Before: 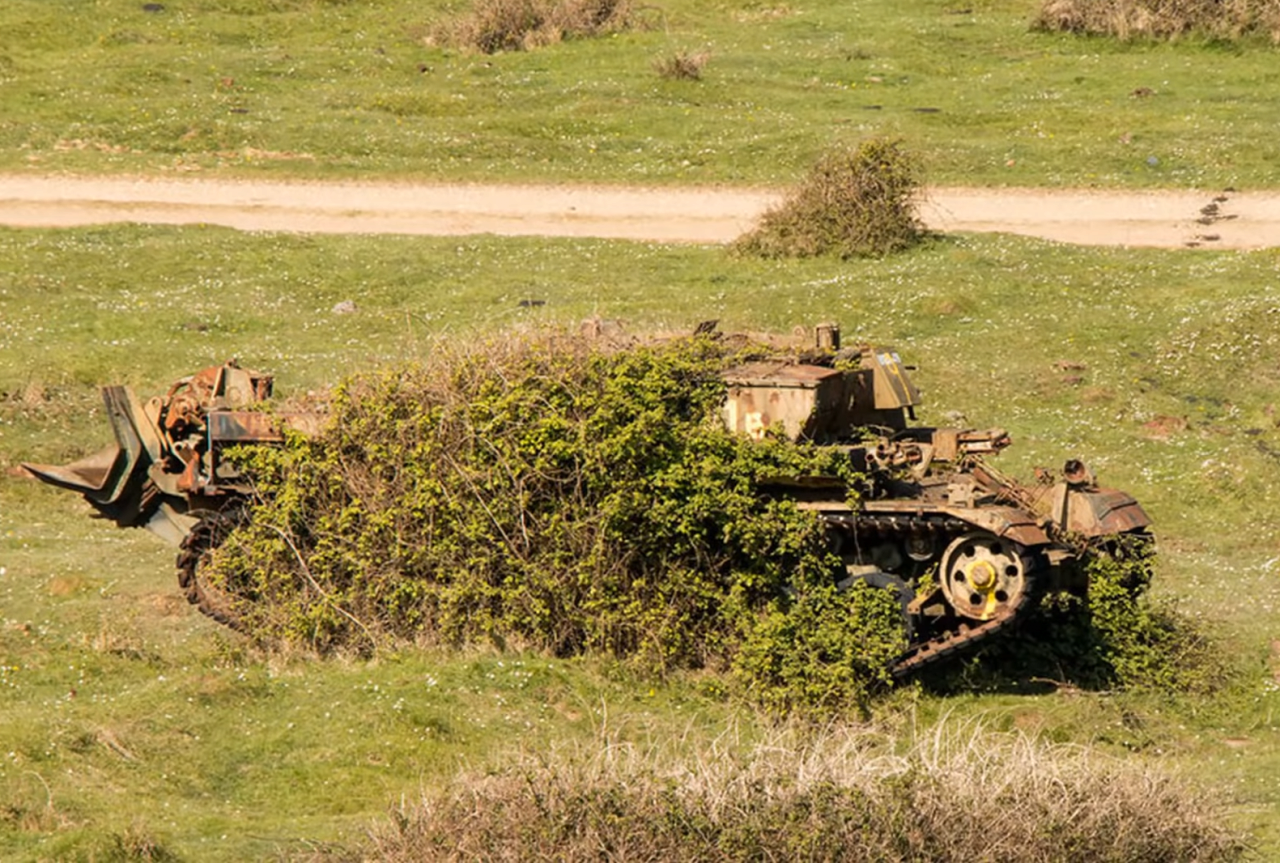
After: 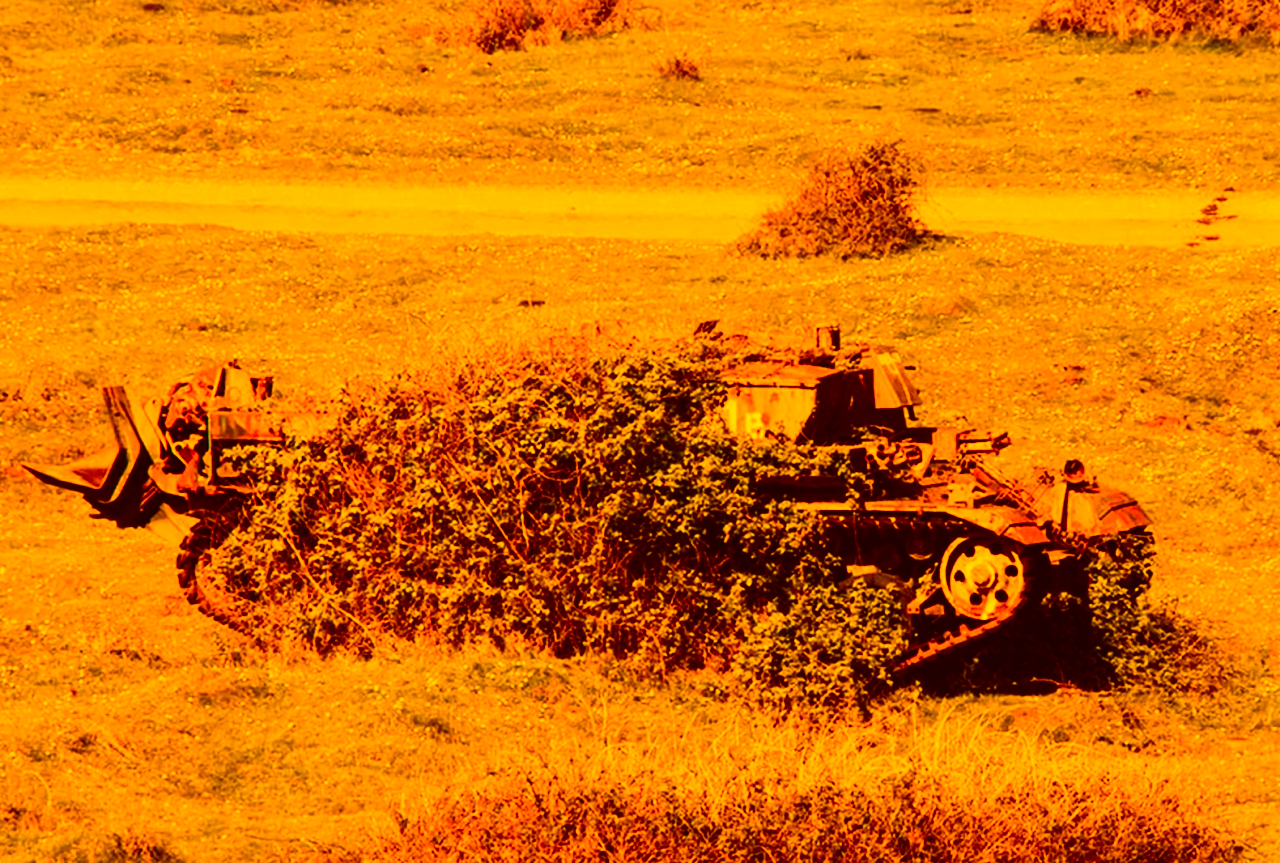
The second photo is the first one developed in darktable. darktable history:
contrast brightness saturation: contrast 0.22, brightness -0.19, saturation 0.24
tone equalizer: on, module defaults
color balance rgb: linear chroma grading › global chroma 15%, perceptual saturation grading › global saturation 30%
white balance: red 1.467, blue 0.684
color correction: highlights a* -5.94, highlights b* 9.48, shadows a* 10.12, shadows b* 23.94
